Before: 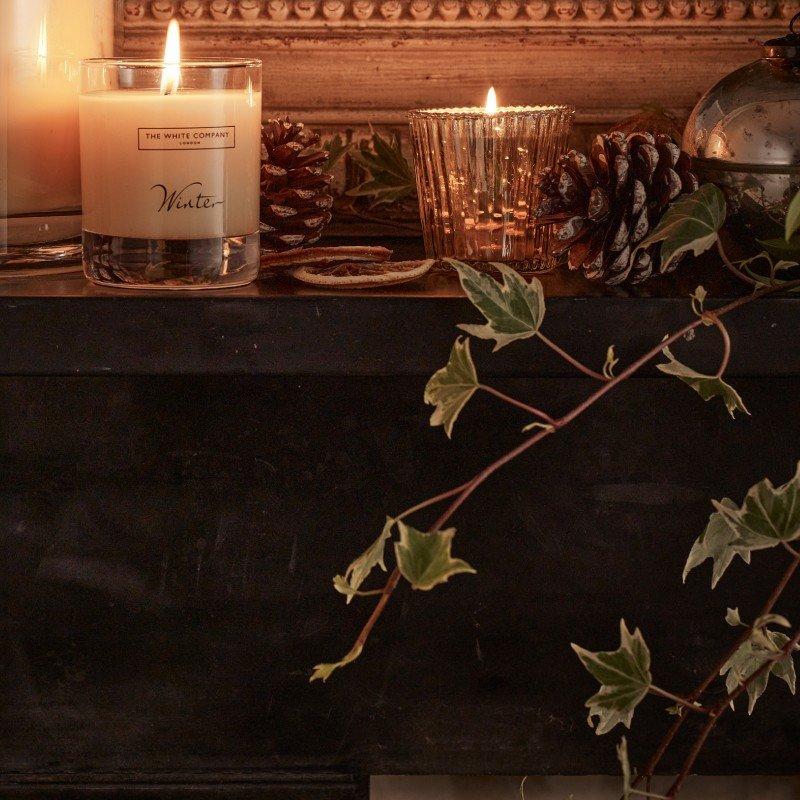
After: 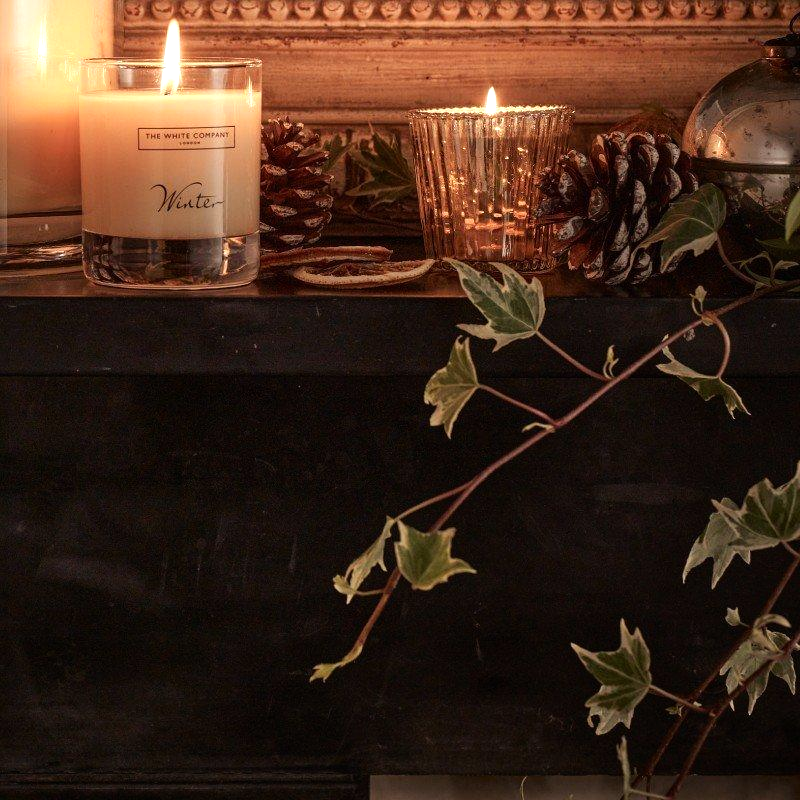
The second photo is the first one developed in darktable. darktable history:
tone equalizer: -8 EV -0.445 EV, -7 EV -0.388 EV, -6 EV -0.339 EV, -5 EV -0.204 EV, -3 EV 0.19 EV, -2 EV 0.326 EV, -1 EV 0.376 EV, +0 EV 0.439 EV
